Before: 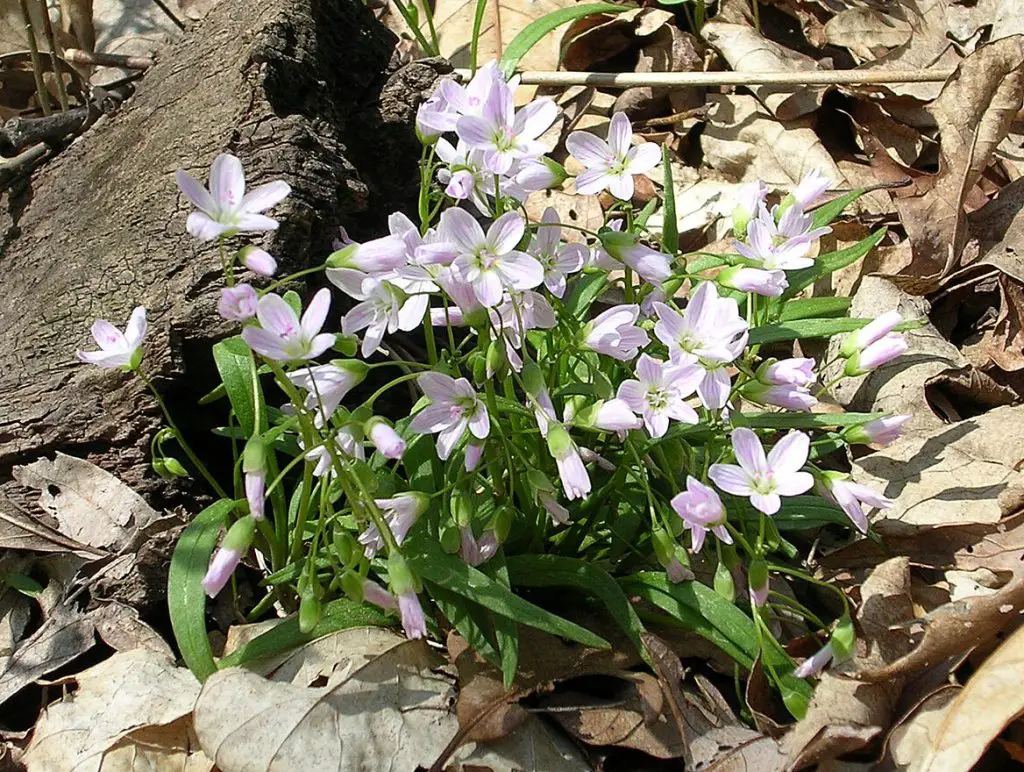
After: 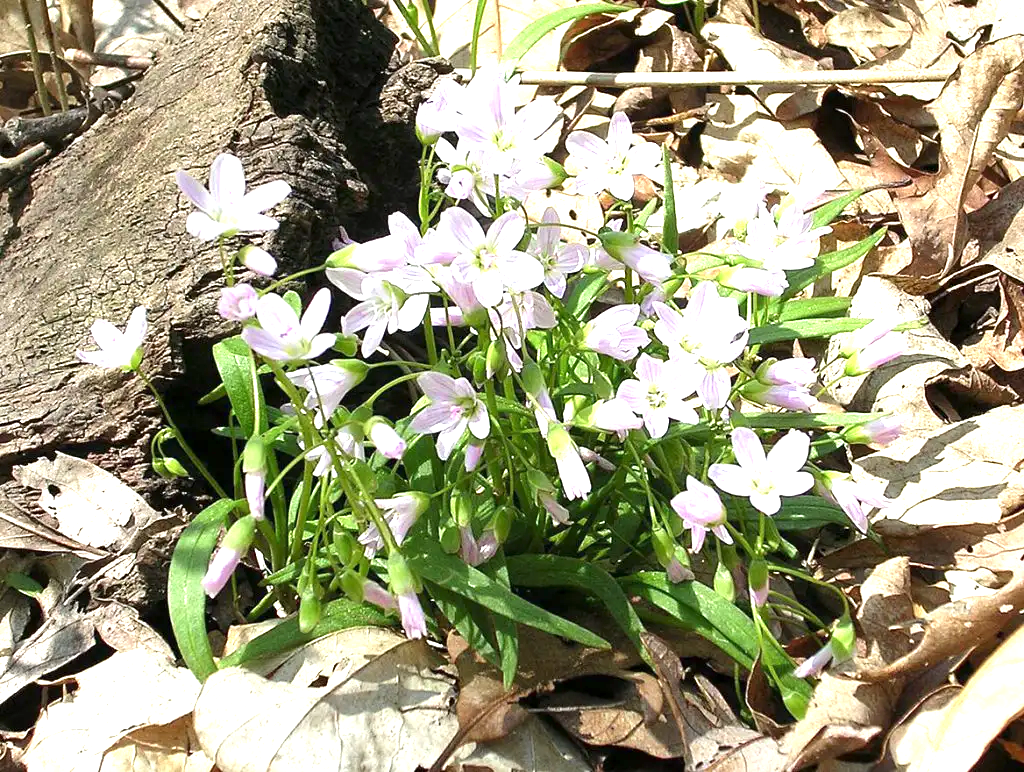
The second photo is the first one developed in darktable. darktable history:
exposure: exposure 1.133 EV, compensate highlight preservation false
